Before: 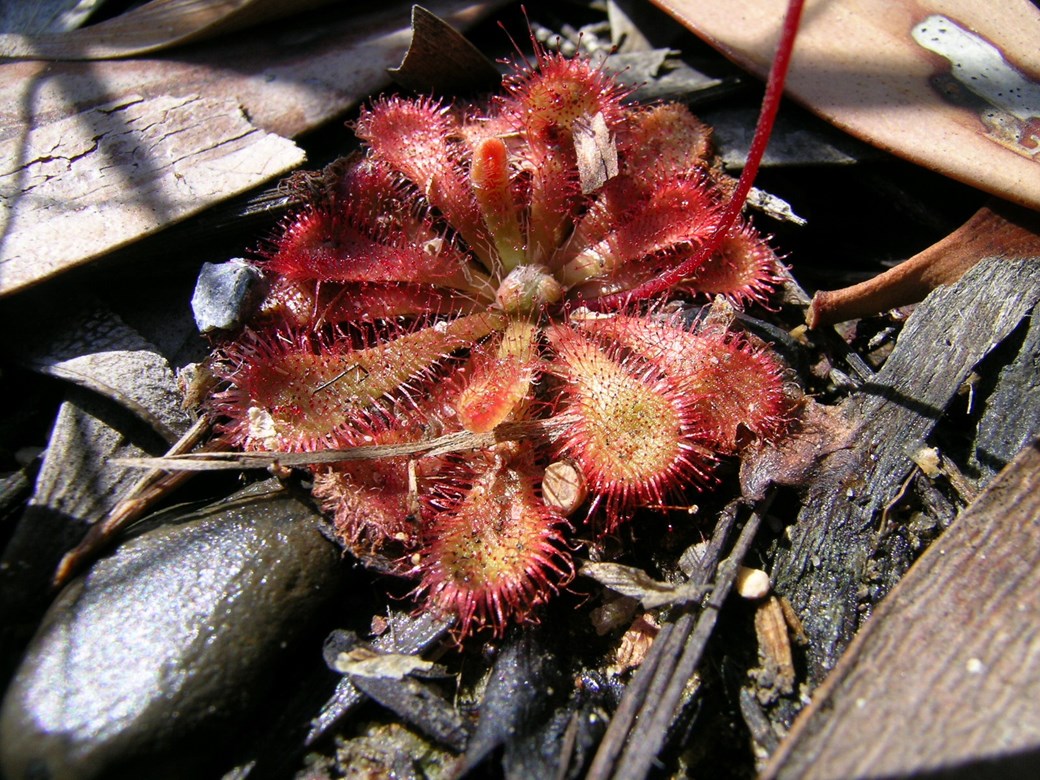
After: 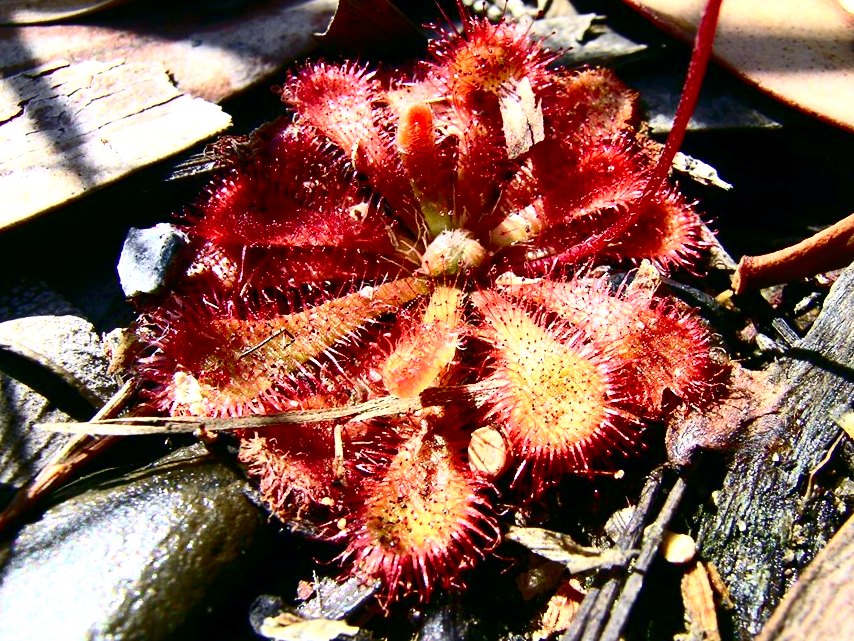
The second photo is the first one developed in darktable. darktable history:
tone curve: curves: ch0 [(0, 0) (0.042, 0.023) (0.157, 0.114) (0.302, 0.308) (0.44, 0.507) (0.607, 0.705) (0.824, 0.882) (1, 0.965)]; ch1 [(0, 0) (0.339, 0.334) (0.445, 0.419) (0.476, 0.454) (0.503, 0.501) (0.517, 0.513) (0.551, 0.567) (0.622, 0.662) (0.706, 0.741) (1, 1)]; ch2 [(0, 0) (0.327, 0.318) (0.417, 0.426) (0.46, 0.453) (0.502, 0.5) (0.514, 0.524) (0.547, 0.572) (0.615, 0.656) (0.717, 0.778) (1, 1)], color space Lab, independent channels, preserve colors none
crop and rotate: left 7.196%, top 4.574%, right 10.605%, bottom 13.178%
levels: levels [0, 0.435, 0.917]
contrast brightness saturation: contrast 0.28
